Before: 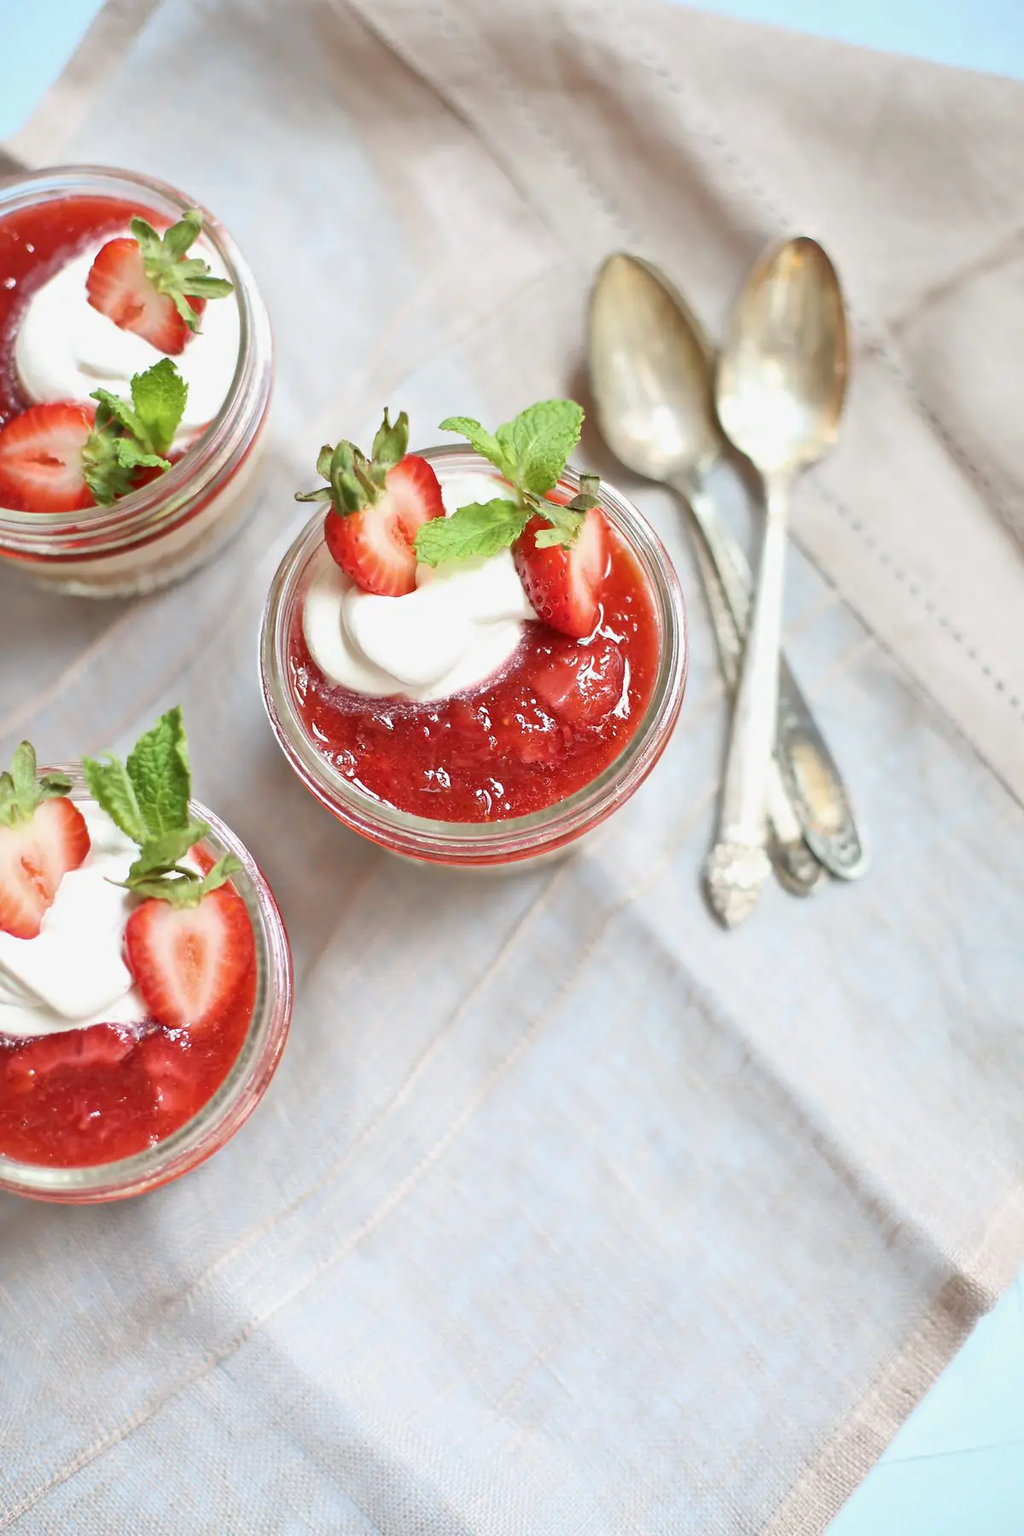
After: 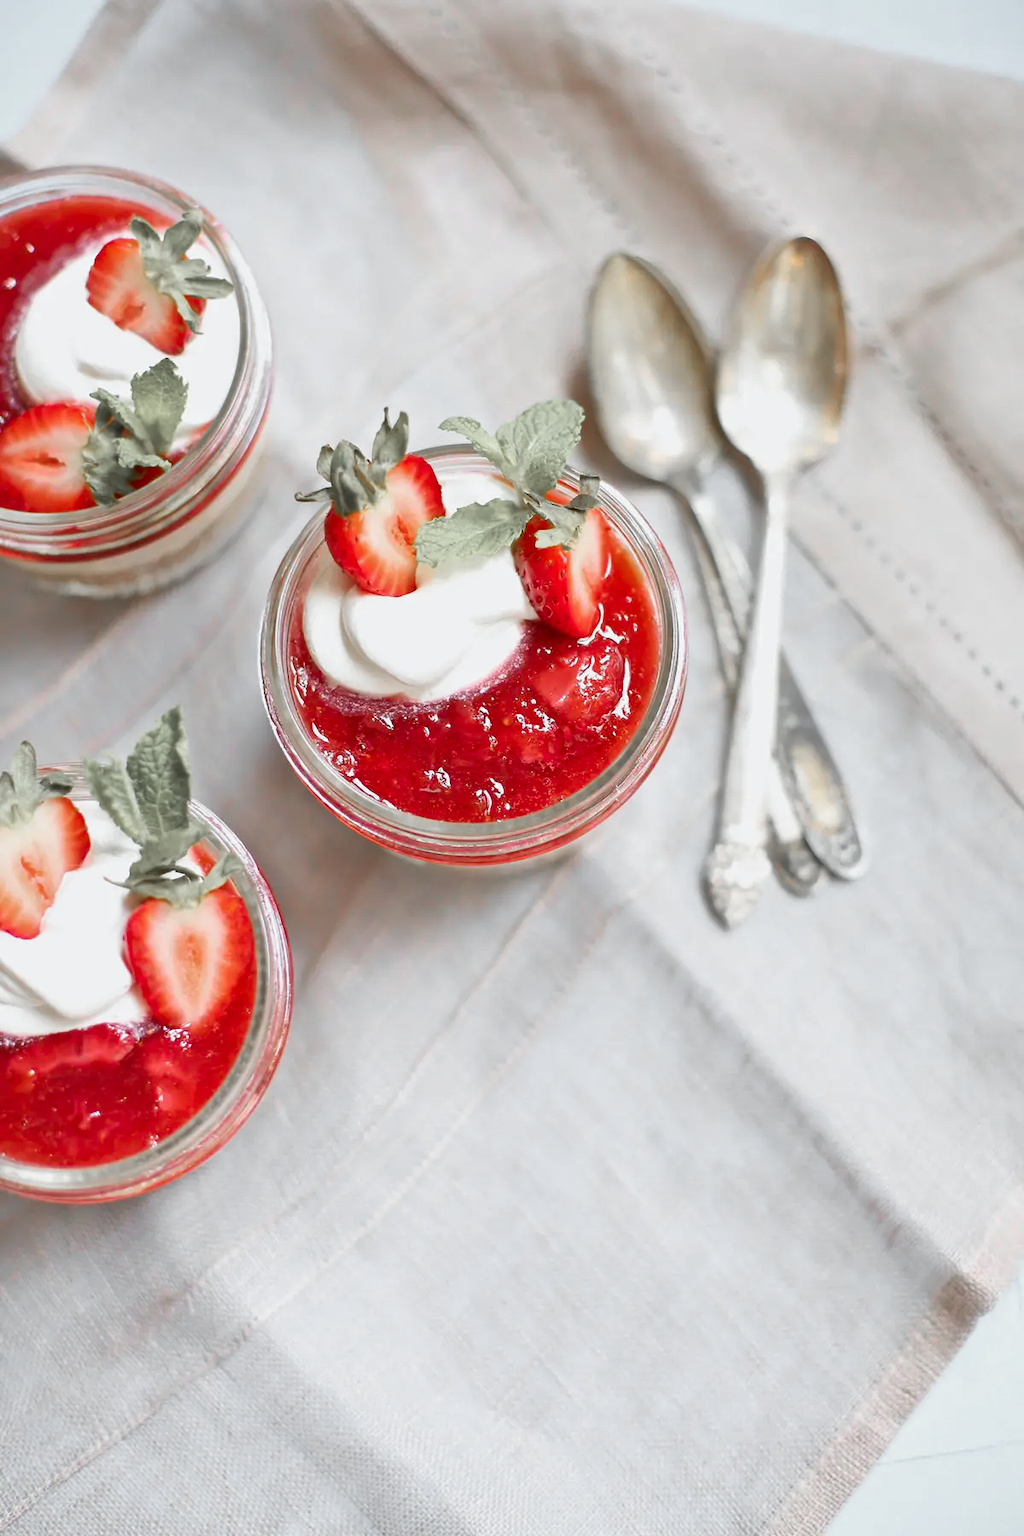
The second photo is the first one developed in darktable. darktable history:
exposure: exposure -0.072 EV, compensate highlight preservation false
white balance: red 0.988, blue 1.017
tone equalizer: on, module defaults
color zones: curves: ch1 [(0, 0.638) (0.193, 0.442) (0.286, 0.15) (0.429, 0.14) (0.571, 0.142) (0.714, 0.154) (0.857, 0.175) (1, 0.638)]
